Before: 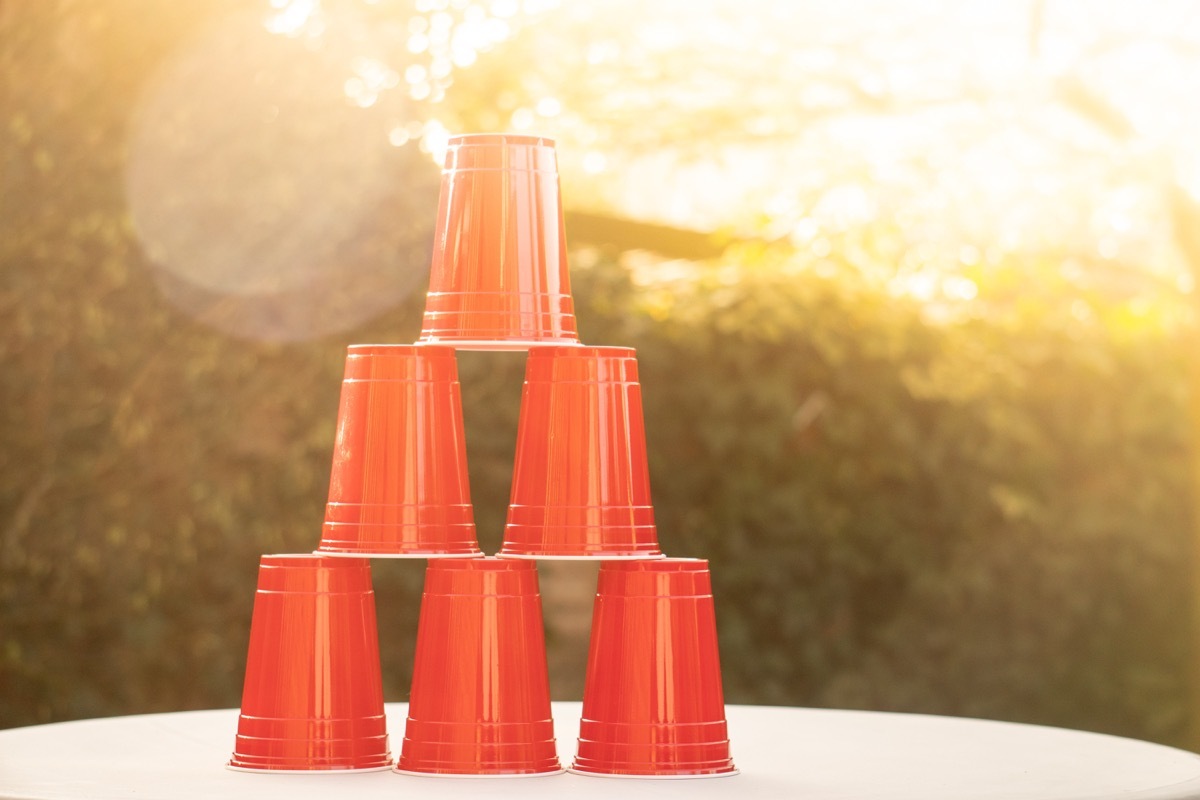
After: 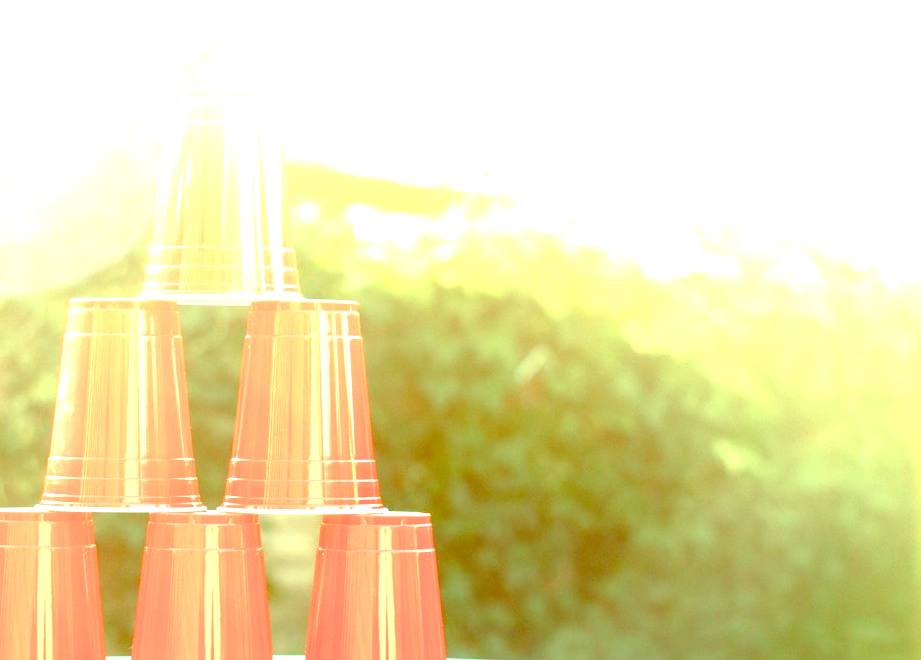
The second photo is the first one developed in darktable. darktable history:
exposure: black level correction 0, exposure 1.2 EV, compensate exposure bias true, compensate highlight preservation false
crop: left 23.174%, top 5.857%, bottom 11.565%
color balance rgb: shadows lift › luminance -21.335%, shadows lift › chroma 8.943%, shadows lift › hue 285.62°, highlights gain › chroma 7.388%, highlights gain › hue 183.93°, linear chroma grading › global chroma 8.995%, perceptual saturation grading › global saturation 0.321%, perceptual saturation grading › highlights -16.907%, perceptual saturation grading › mid-tones 33.815%, perceptual saturation grading › shadows 50.273%, perceptual brilliance grading › mid-tones 10.341%, perceptual brilliance grading › shadows 14.688%, global vibrance 14.605%
tone equalizer: -8 EV -0.423 EV, -7 EV -0.372 EV, -6 EV -0.332 EV, -5 EV -0.237 EV, -3 EV 0.24 EV, -2 EV 0.354 EV, -1 EV 0.38 EV, +0 EV 0.417 EV
